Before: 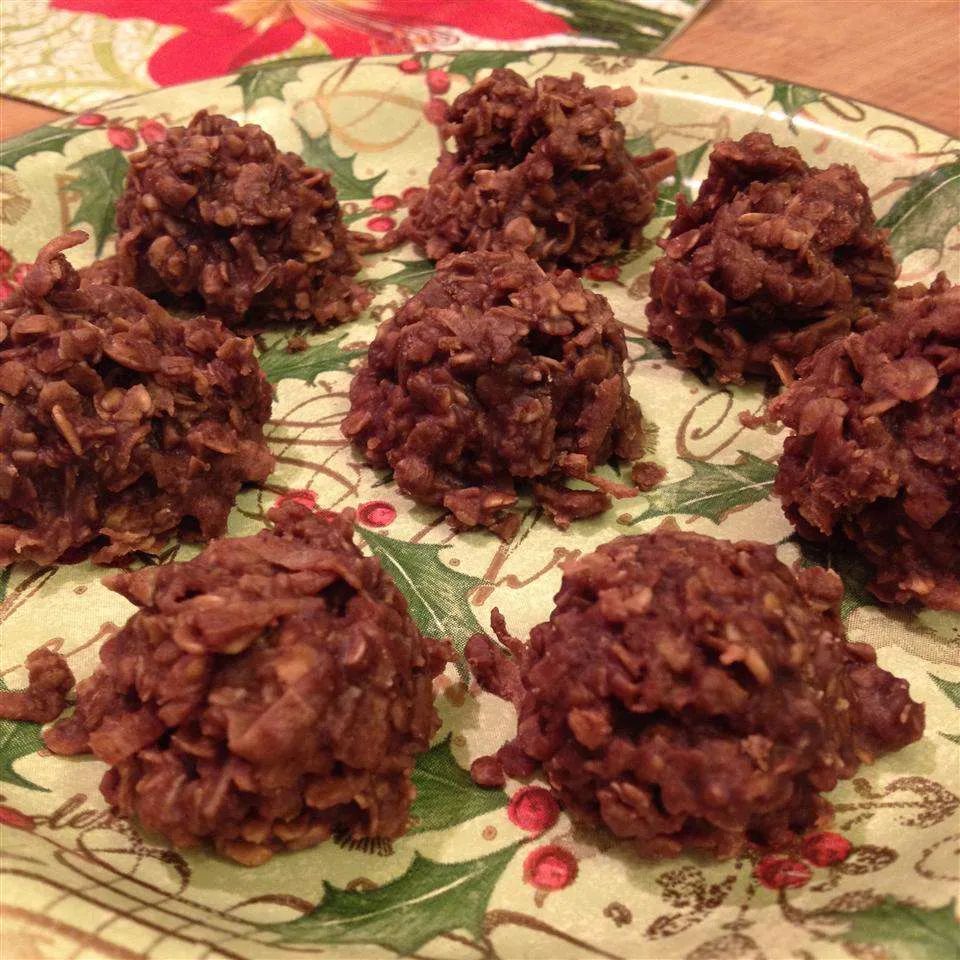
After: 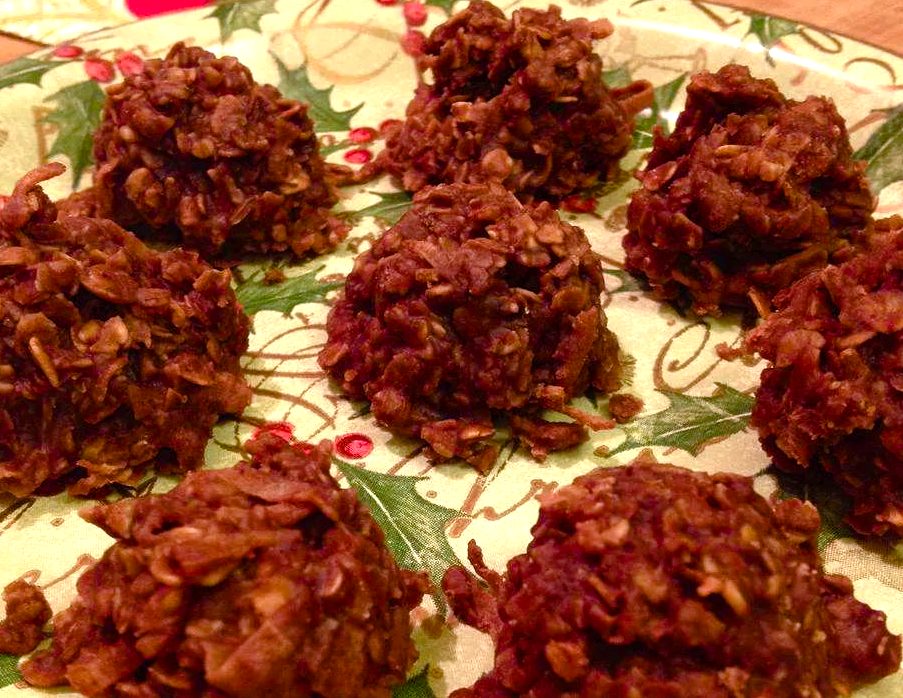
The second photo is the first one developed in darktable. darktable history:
crop: left 2.498%, top 7.118%, right 3.428%, bottom 20.166%
color balance rgb: perceptual saturation grading › global saturation 20%, perceptual saturation grading › highlights -25.646%, perceptual saturation grading › shadows 49.968%, perceptual brilliance grading › highlights 11.567%, global vibrance 11.098%
